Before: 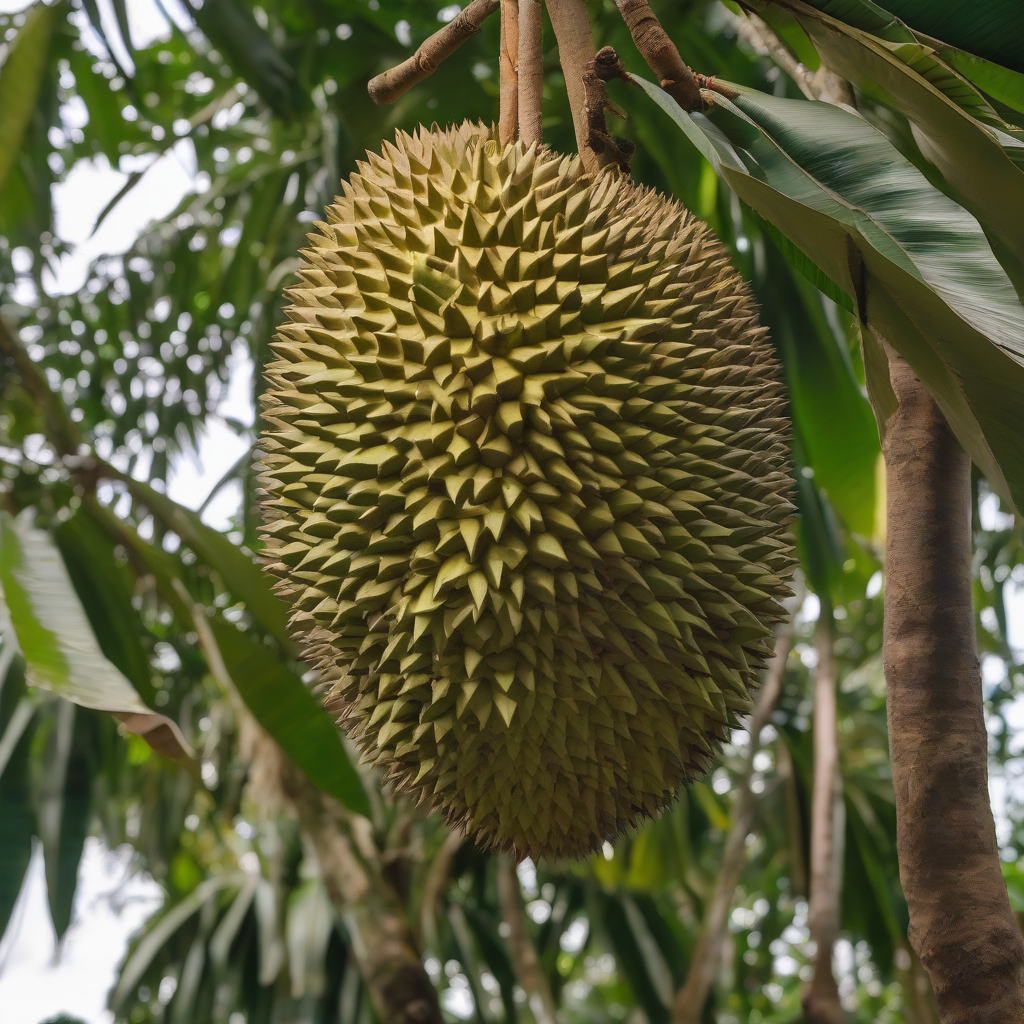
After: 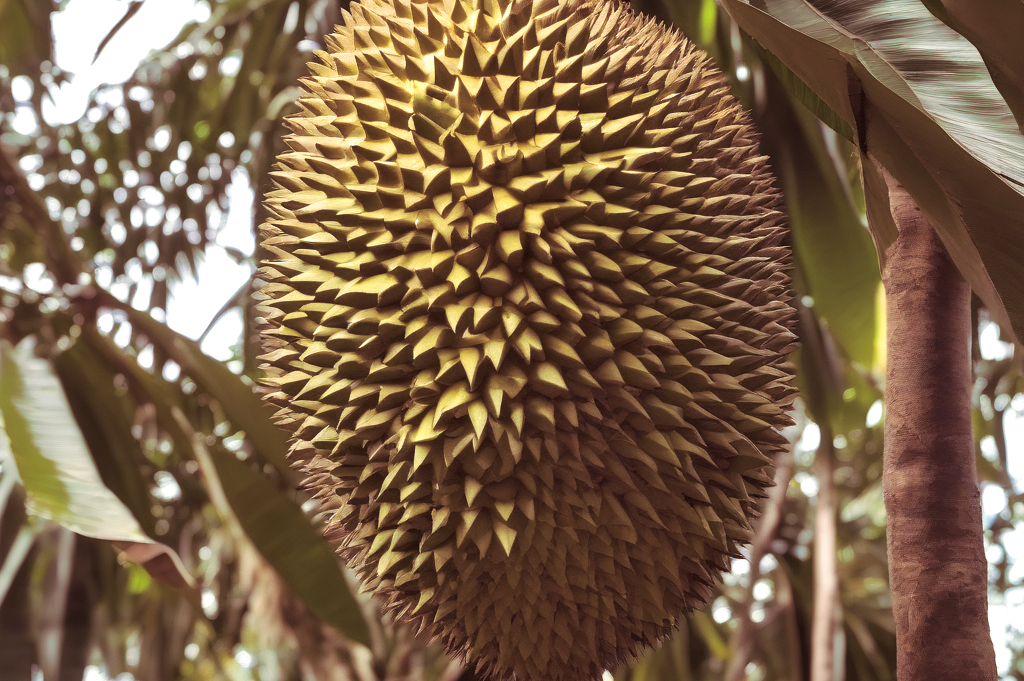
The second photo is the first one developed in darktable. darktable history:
exposure: black level correction 0.001, exposure 0.675 EV, compensate highlight preservation false
split-toning: on, module defaults
crop: top 16.727%, bottom 16.727%
